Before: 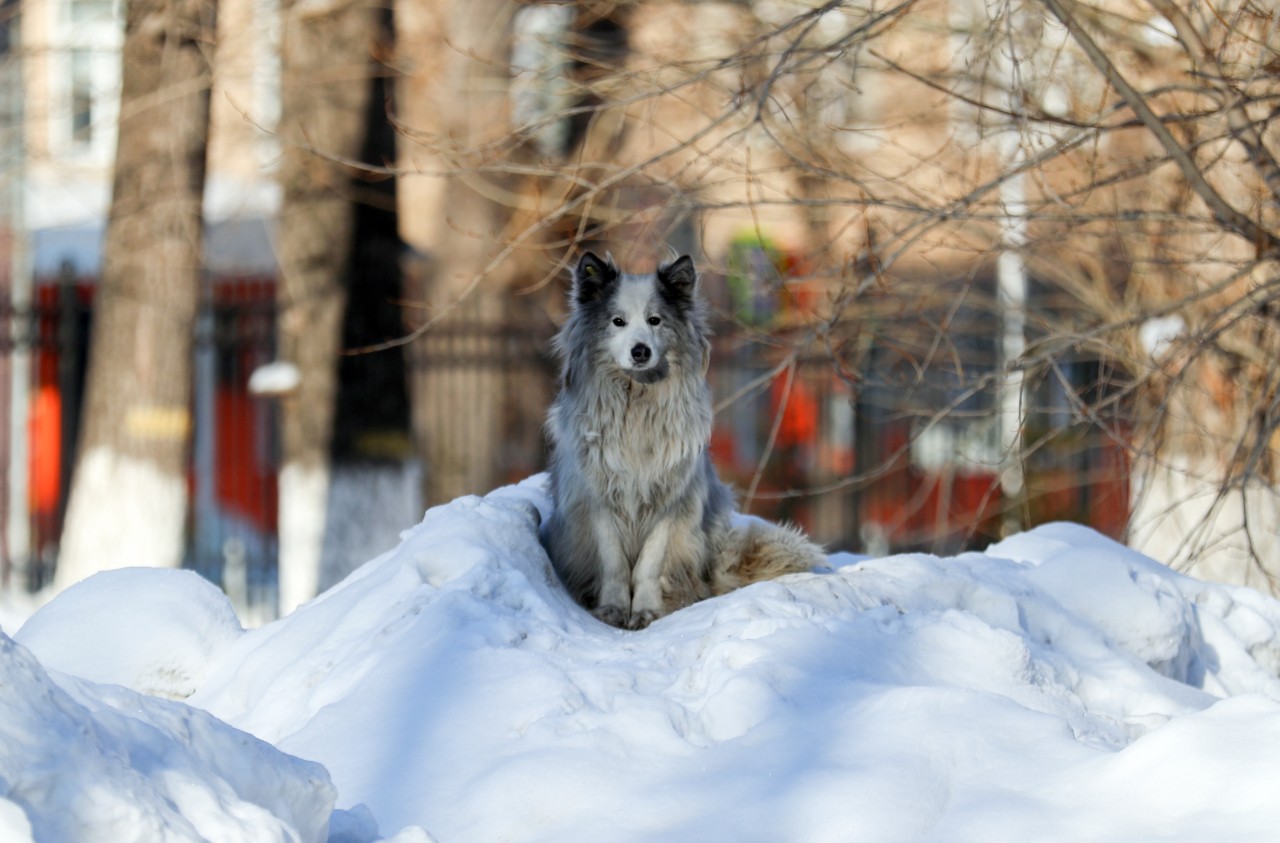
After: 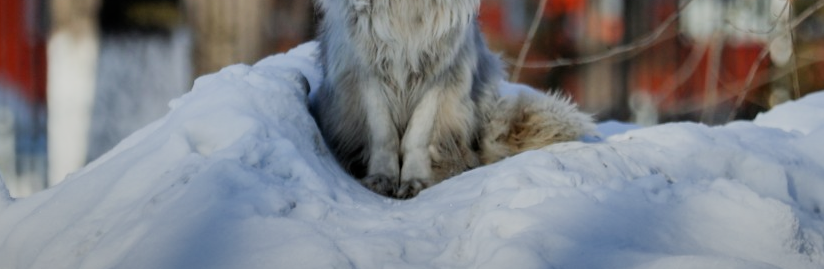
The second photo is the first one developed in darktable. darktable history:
shadows and highlights: shadows 19.13, highlights -83.41, soften with gaussian
crop: left 18.091%, top 51.13%, right 17.525%, bottom 16.85%
filmic rgb: black relative exposure -7.65 EV, white relative exposure 4.56 EV, hardness 3.61
